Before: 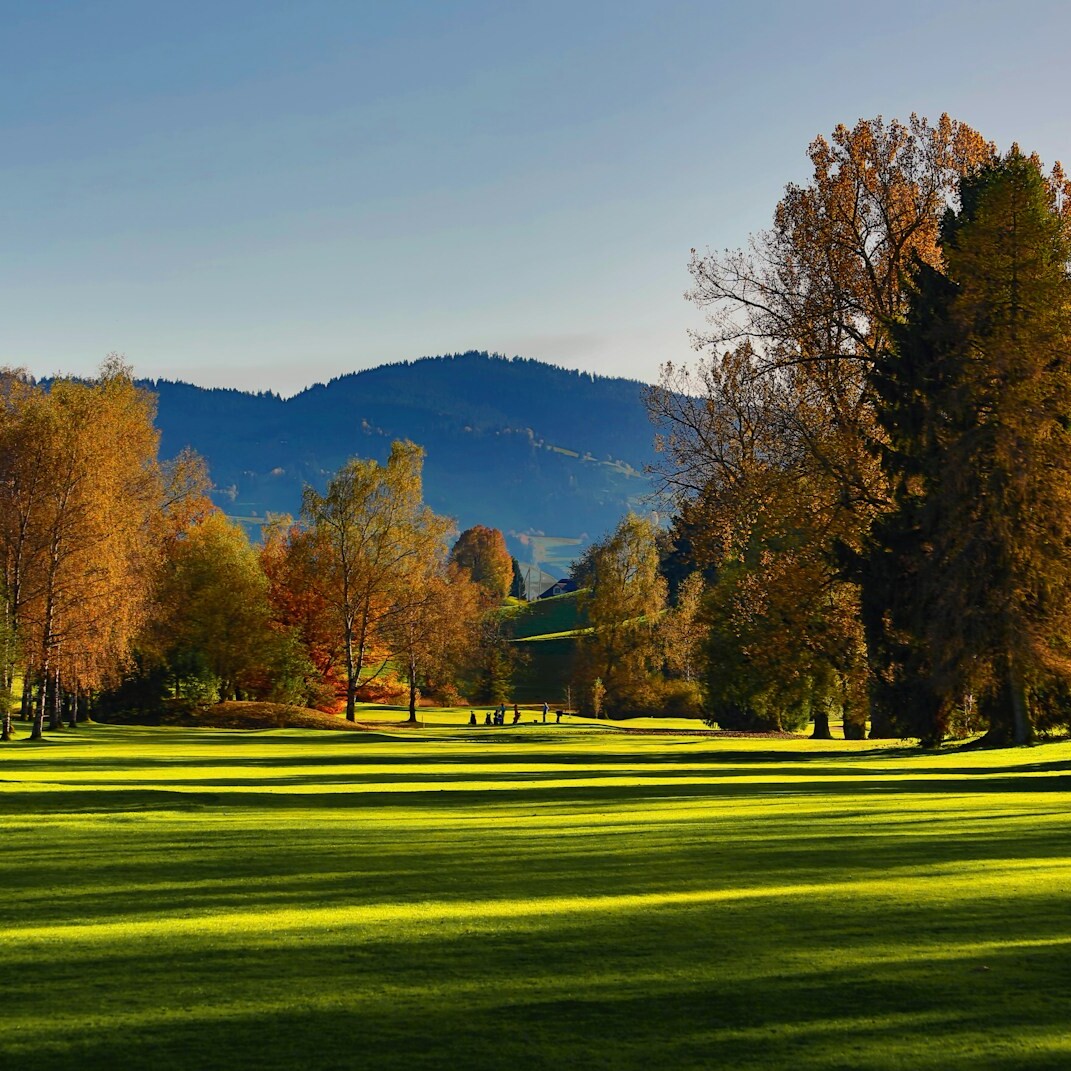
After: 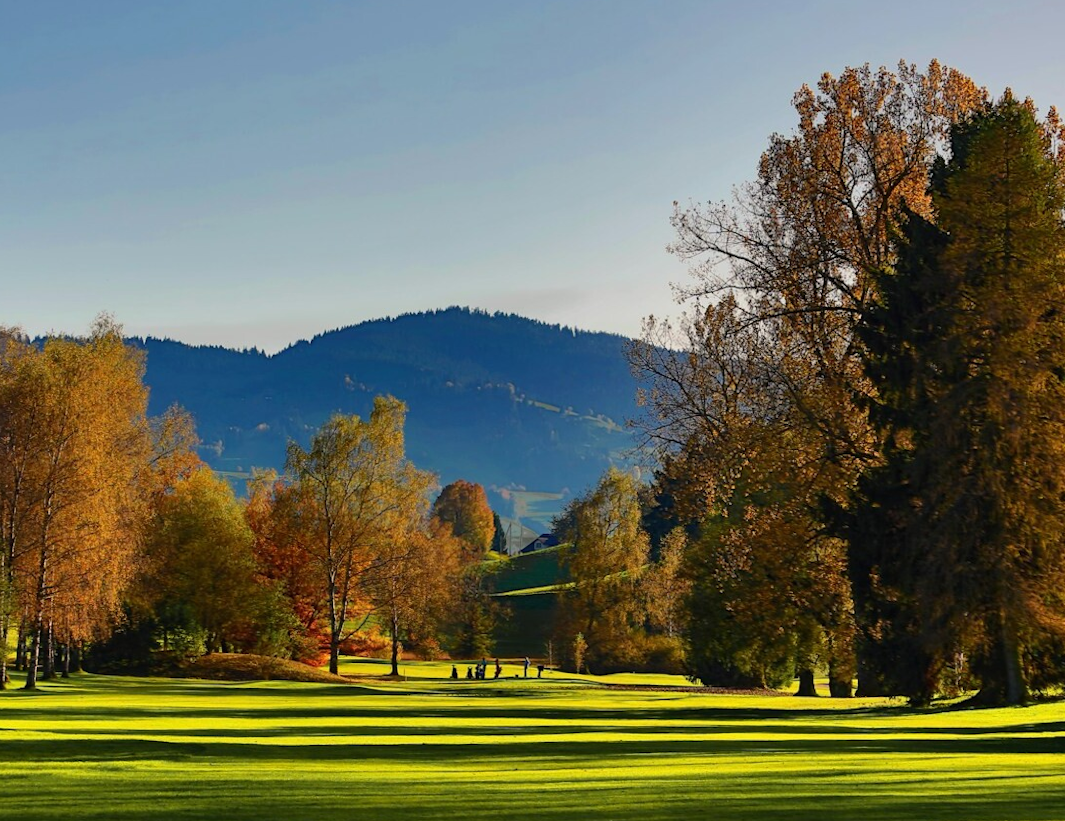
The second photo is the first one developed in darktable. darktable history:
crop: left 0.387%, top 5.469%, bottom 19.809%
rotate and perspective: lens shift (horizontal) -0.055, automatic cropping off
